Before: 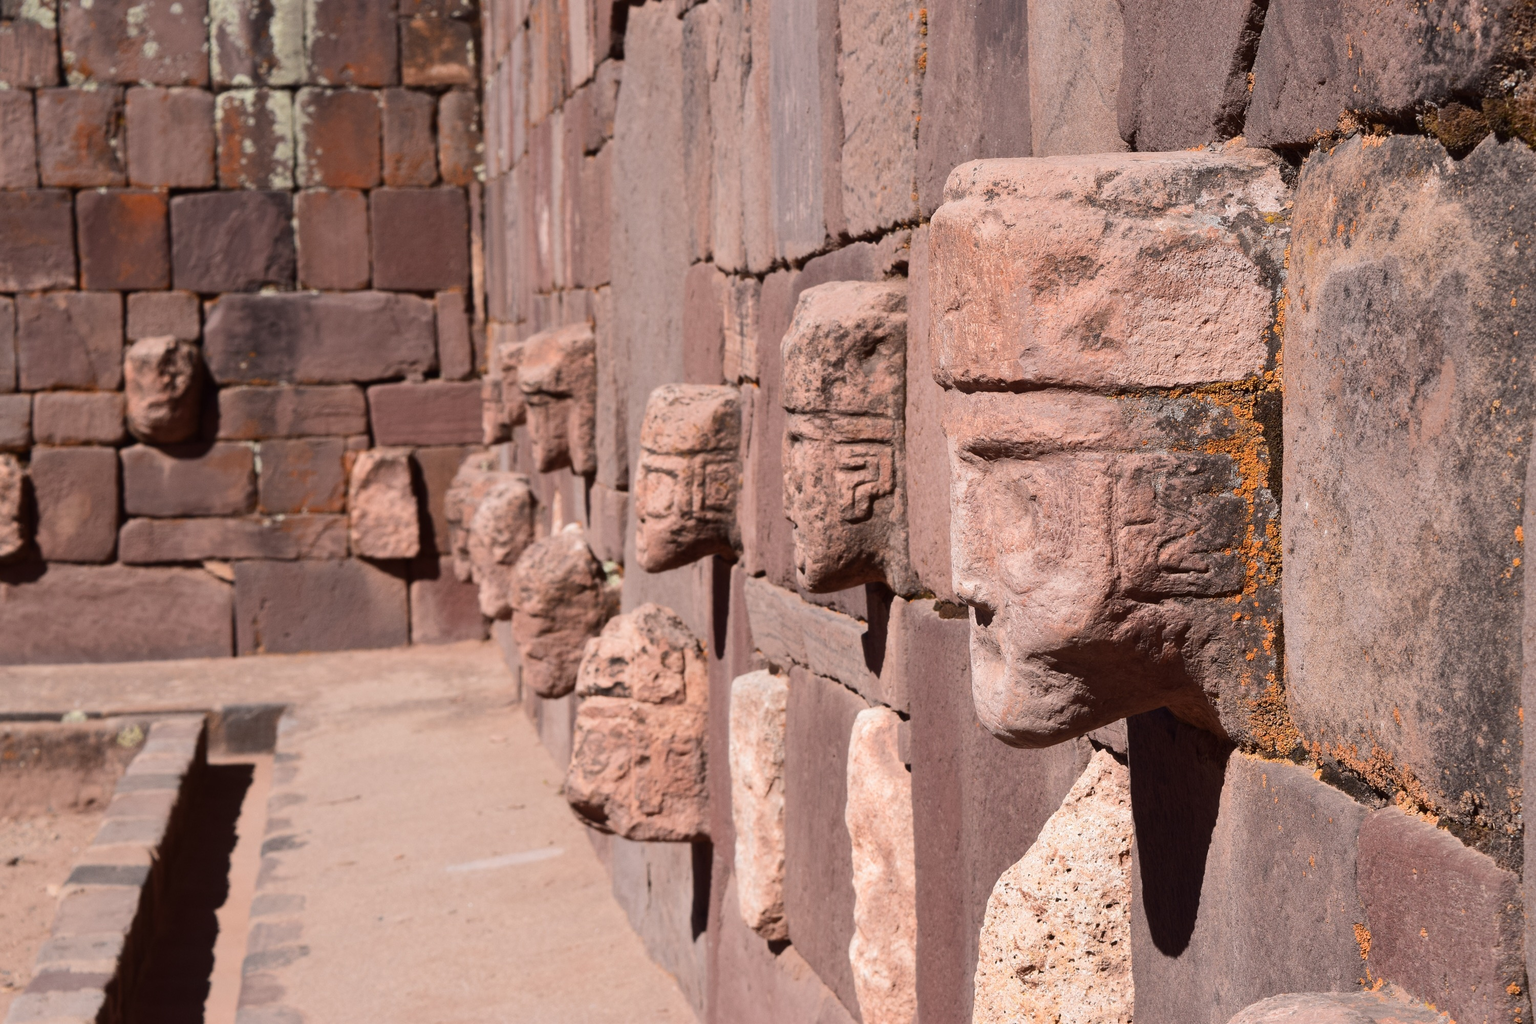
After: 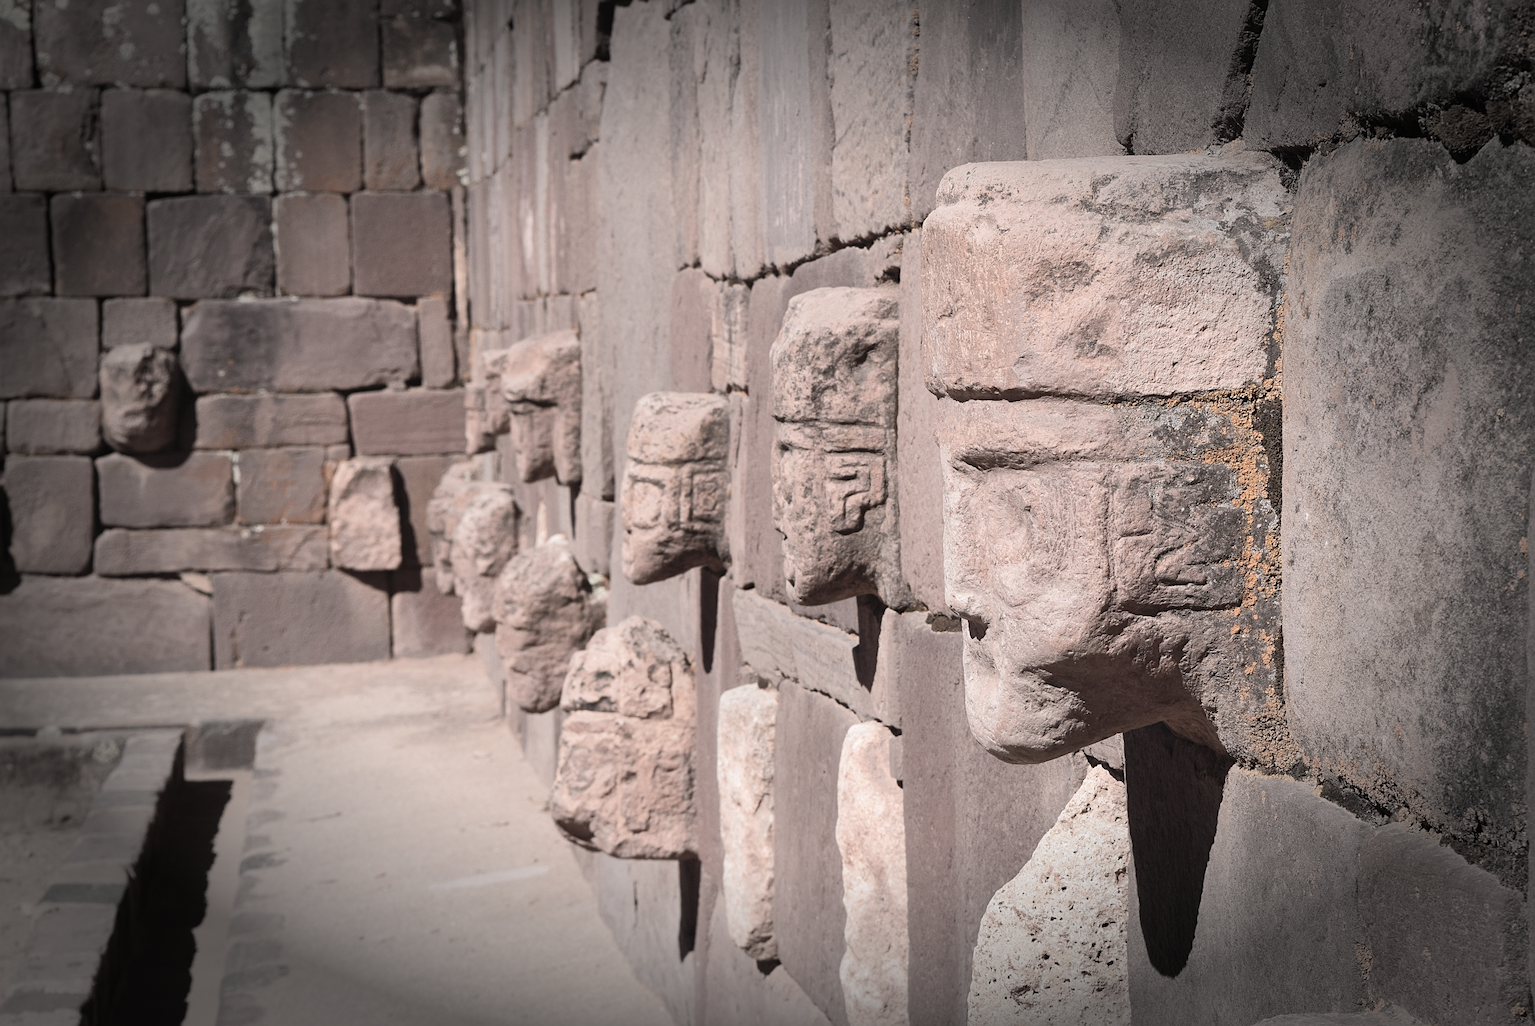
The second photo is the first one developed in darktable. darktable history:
crop: left 1.739%, right 0.284%, bottom 1.732%
contrast brightness saturation: brightness 0.183, saturation -0.512
sharpen: radius 2.207, amount 0.386, threshold 0.033
vignetting: fall-off start 66.38%, fall-off radius 39.62%, brightness -0.814, automatic ratio true, width/height ratio 0.673
